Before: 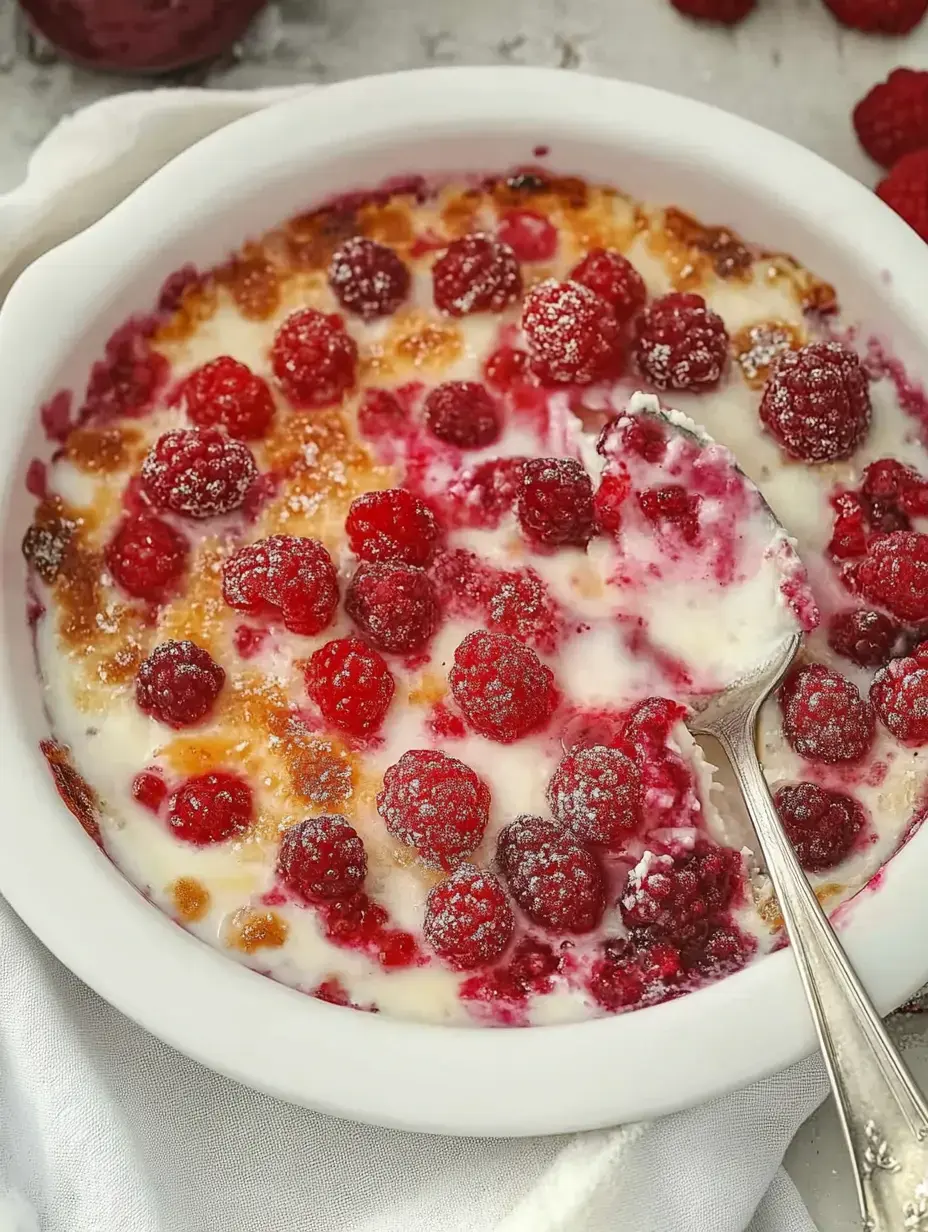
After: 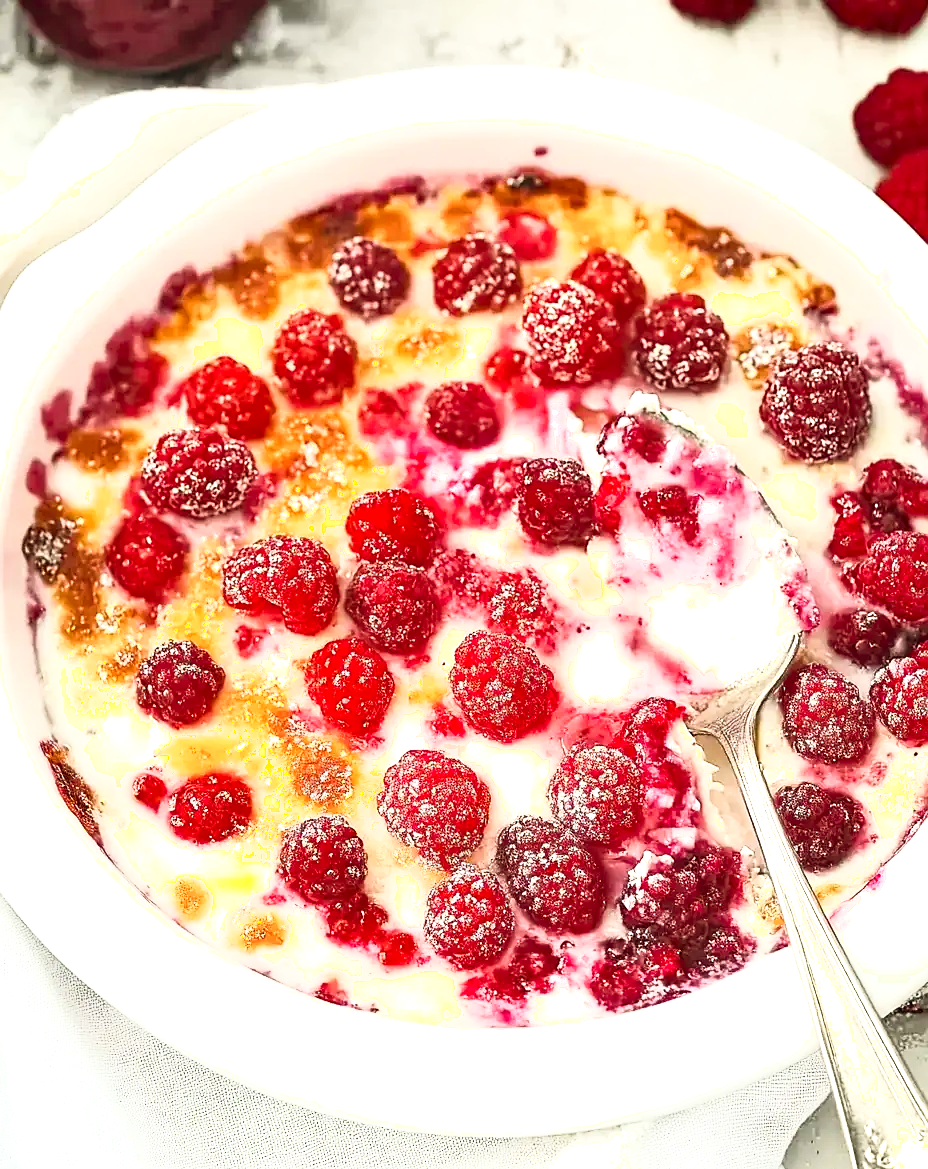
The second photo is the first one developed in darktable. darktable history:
color balance rgb: shadows lift › chroma 0.671%, shadows lift › hue 110.41°, global offset › chroma 0.061%, global offset › hue 253.56°, perceptual saturation grading › global saturation 19.299%
shadows and highlights: shadows -62.7, white point adjustment -5.32, highlights 61.47
sharpen: radius 1.471, amount 0.397, threshold 1.47
crop and rotate: top 0.001%, bottom 5.07%
exposure: black level correction 0, exposure 1.096 EV, compensate exposure bias true, compensate highlight preservation false
